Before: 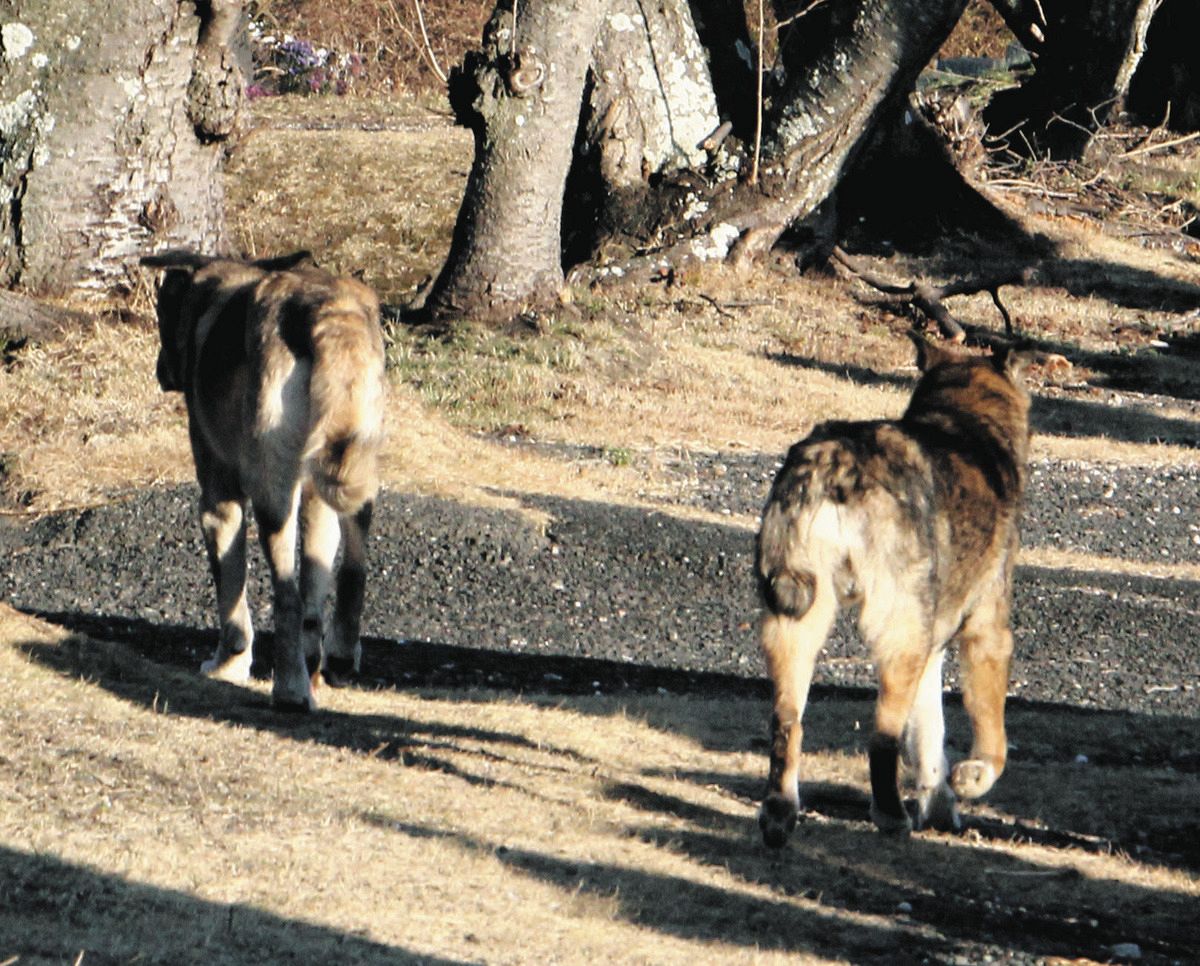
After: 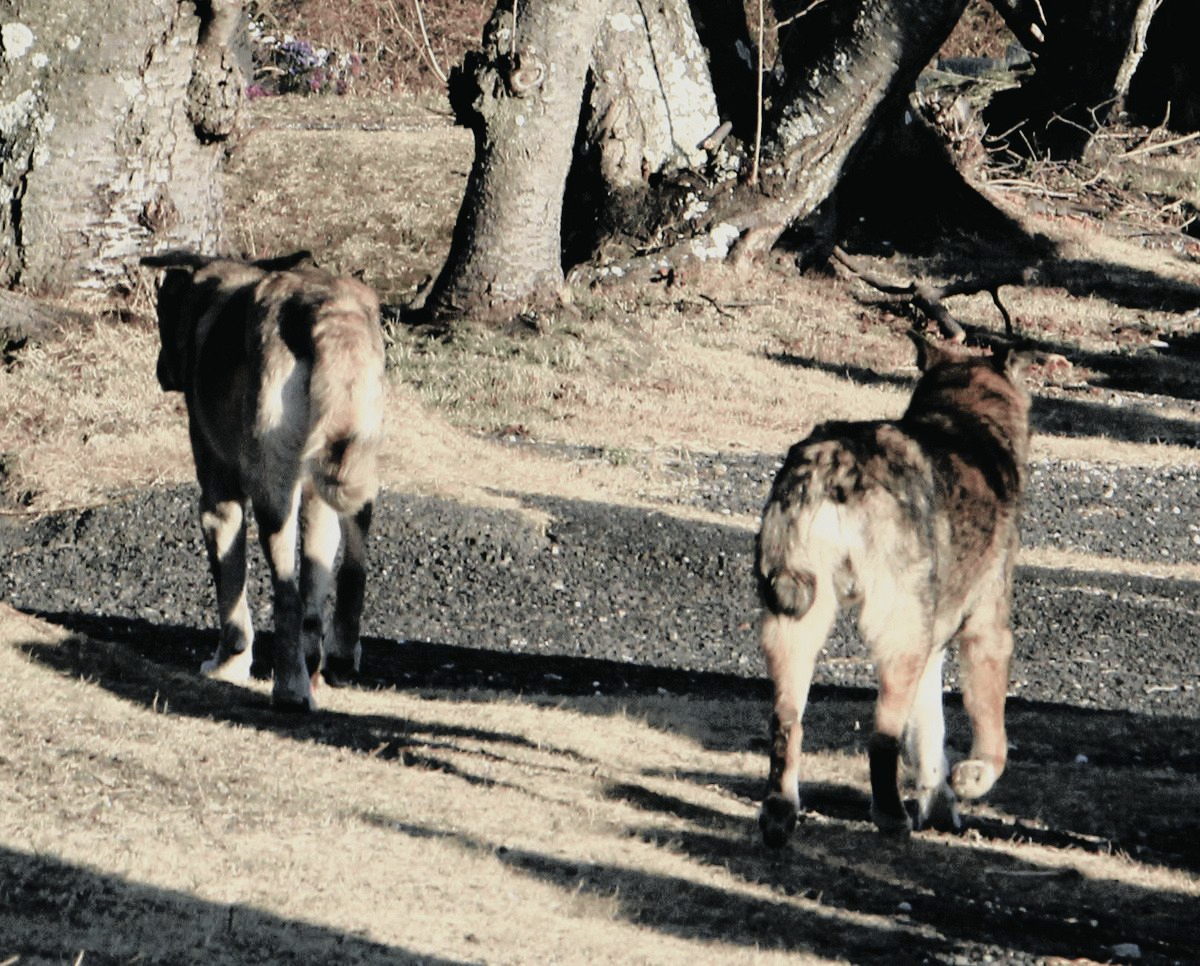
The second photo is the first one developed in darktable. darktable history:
color correction: highlights b* 0.056, saturation 0.769
tone curve: curves: ch0 [(0, 0.009) (0.105, 0.054) (0.195, 0.132) (0.289, 0.278) (0.384, 0.391) (0.513, 0.53) (0.66, 0.667) (0.895, 0.863) (1, 0.919)]; ch1 [(0, 0) (0.161, 0.092) (0.35, 0.33) (0.403, 0.395) (0.456, 0.469) (0.502, 0.499) (0.519, 0.514) (0.576, 0.584) (0.642, 0.658) (0.701, 0.742) (1, 0.942)]; ch2 [(0, 0) (0.371, 0.362) (0.437, 0.437) (0.501, 0.5) (0.53, 0.528) (0.569, 0.564) (0.619, 0.58) (0.883, 0.752) (1, 0.929)], color space Lab, independent channels, preserve colors none
